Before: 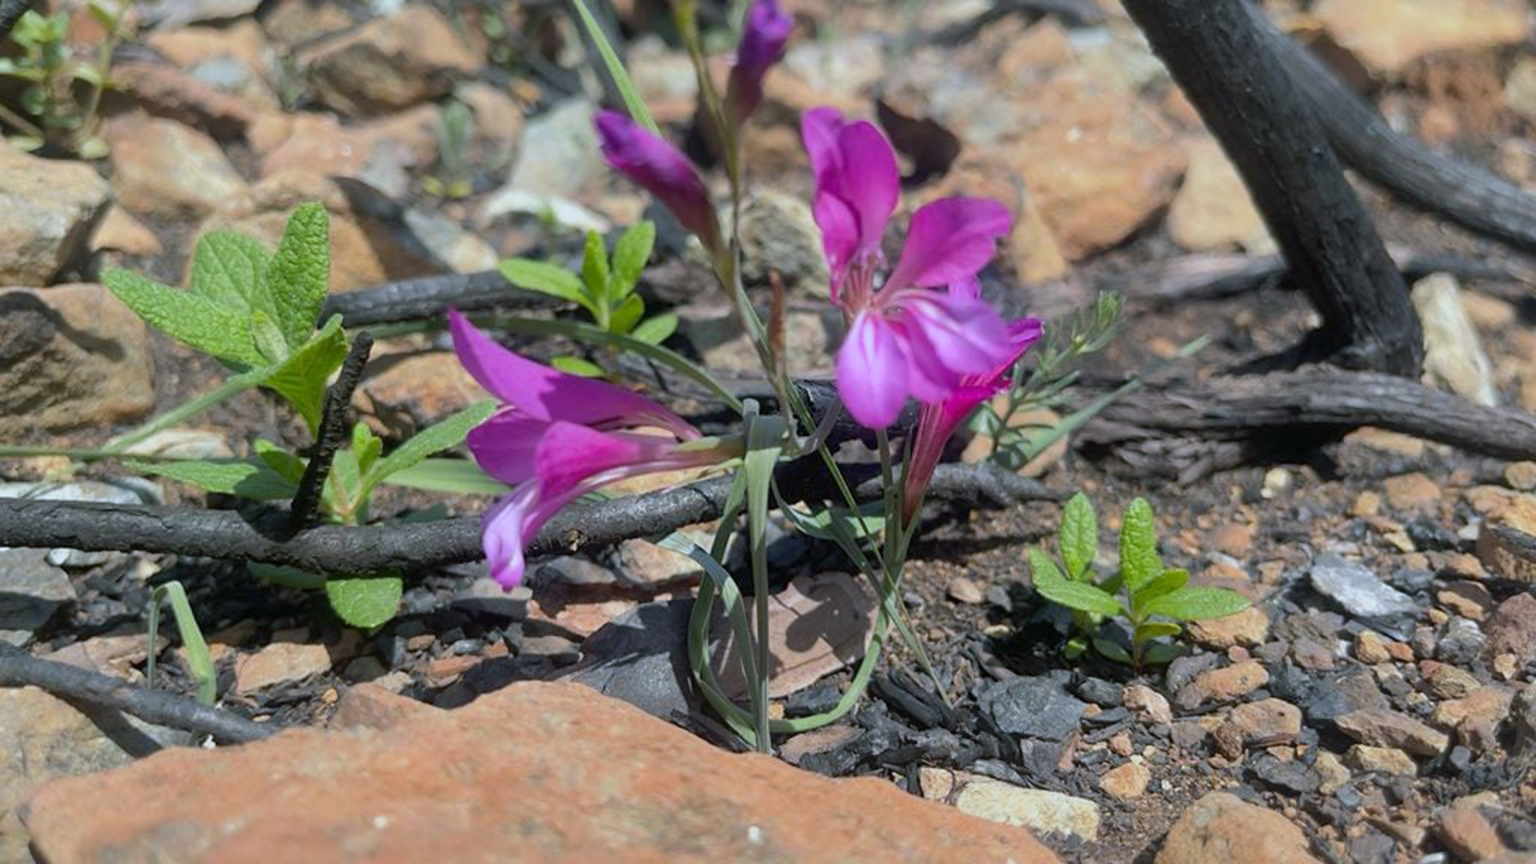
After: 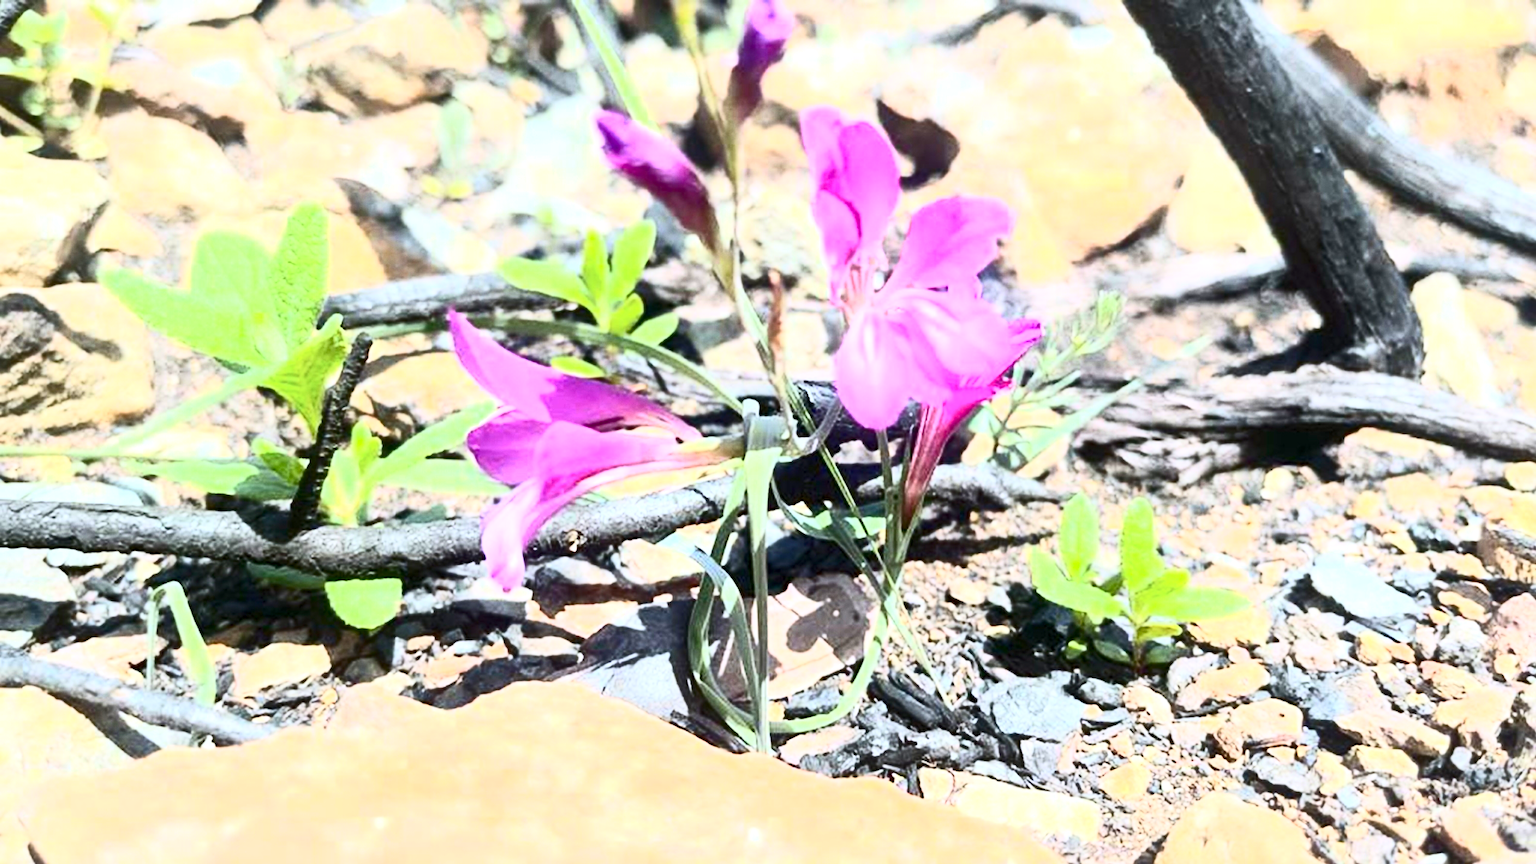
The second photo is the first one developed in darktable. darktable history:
exposure: black level correction 0.001, exposure 1.323 EV, compensate exposure bias true, compensate highlight preservation false
contrast brightness saturation: contrast 0.617, brightness 0.324, saturation 0.146
crop and rotate: left 0.11%, bottom 0.006%
